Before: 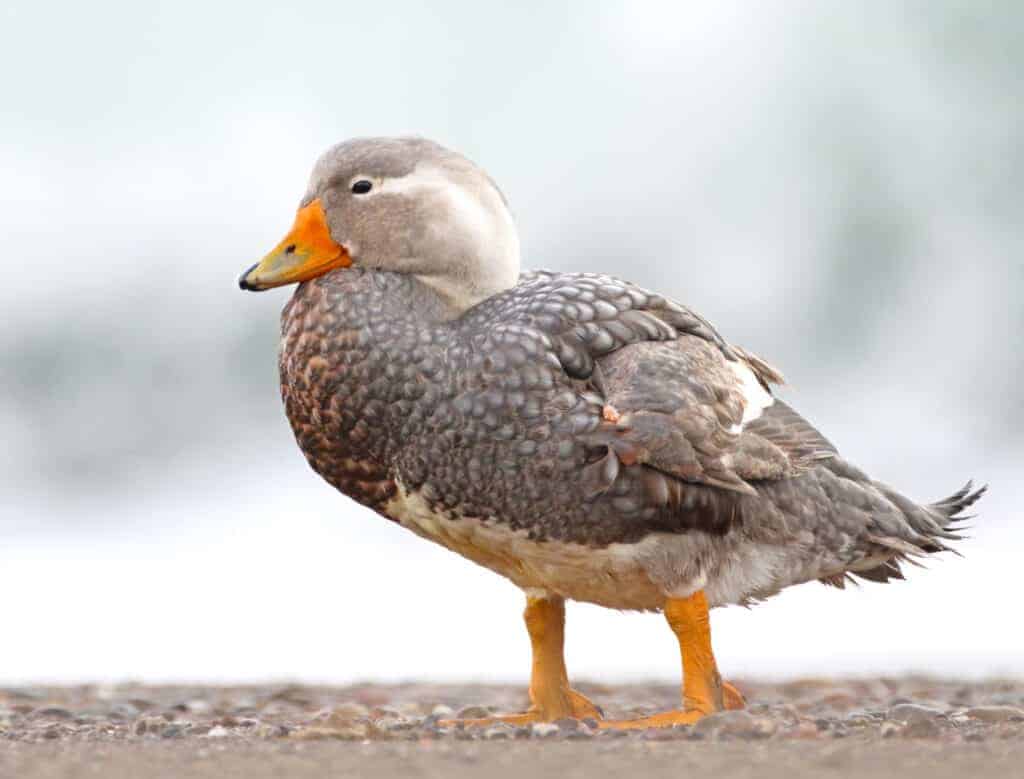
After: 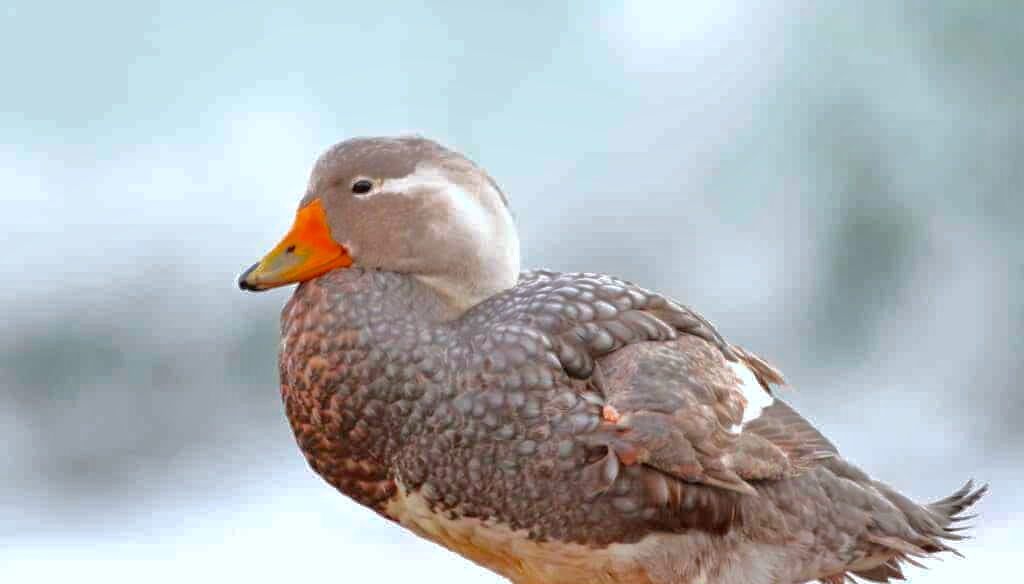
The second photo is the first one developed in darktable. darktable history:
tone equalizer: mask exposure compensation -0.491 EV
crop: bottom 24.91%
shadows and highlights: shadows 39.77, highlights -59.93
color correction: highlights a* -3.07, highlights b* -6.17, shadows a* 2.97, shadows b* 5.49
